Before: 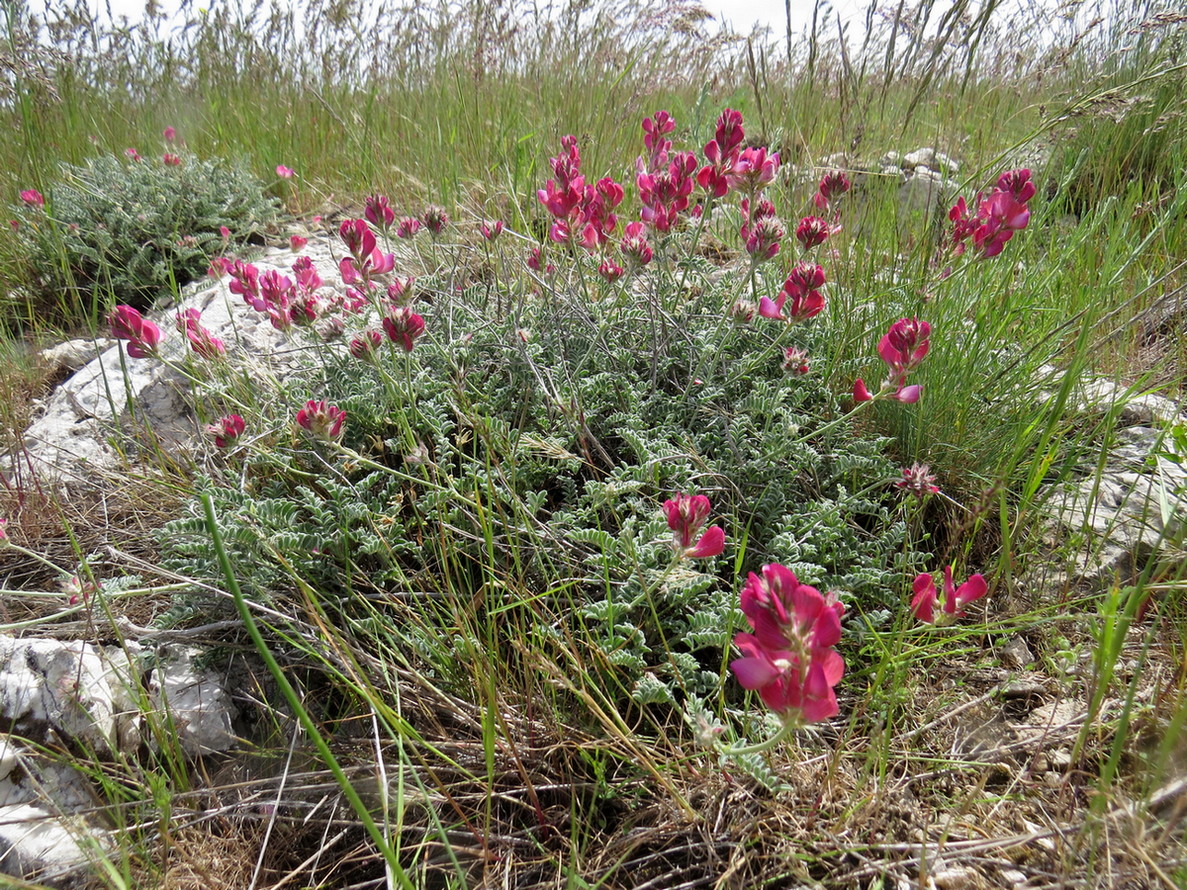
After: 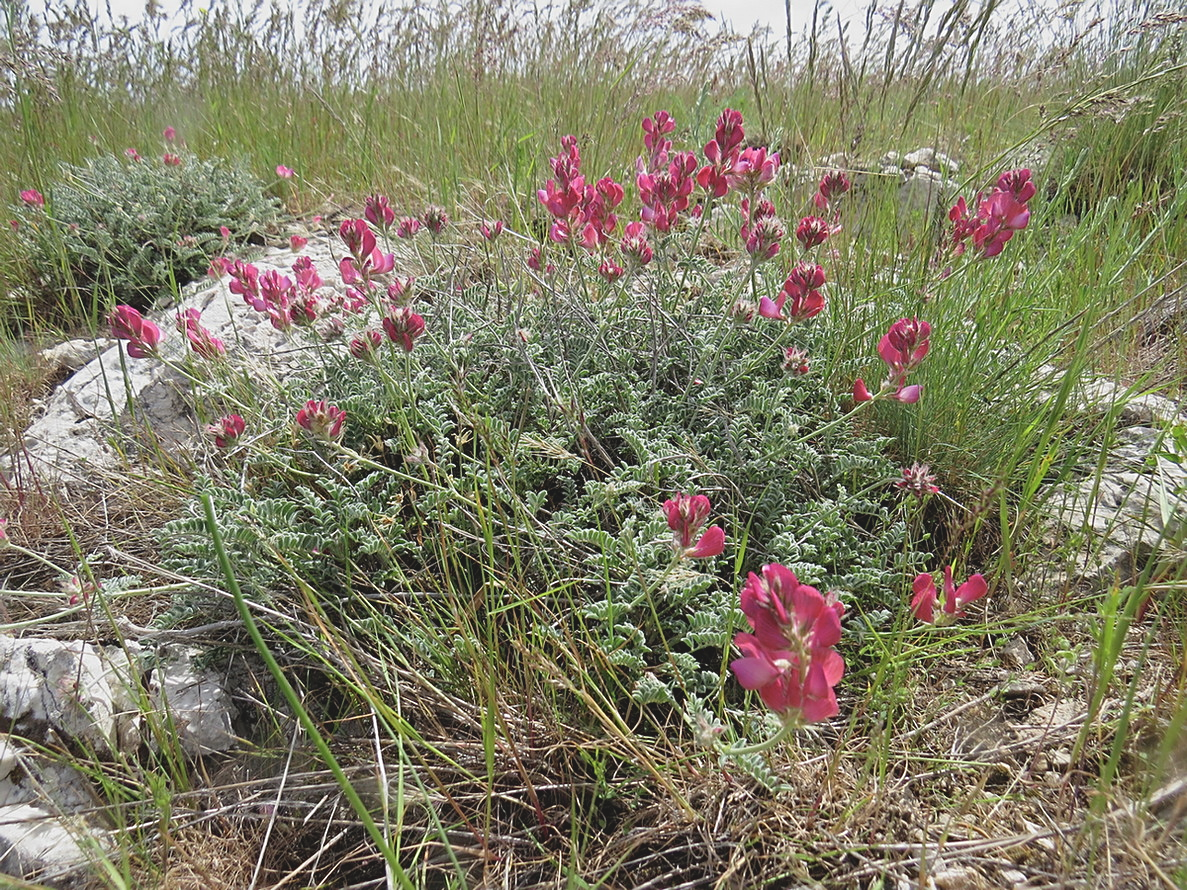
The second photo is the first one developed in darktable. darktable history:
contrast brightness saturation: contrast -0.15, brightness 0.05, saturation -0.12
sharpen: on, module defaults
